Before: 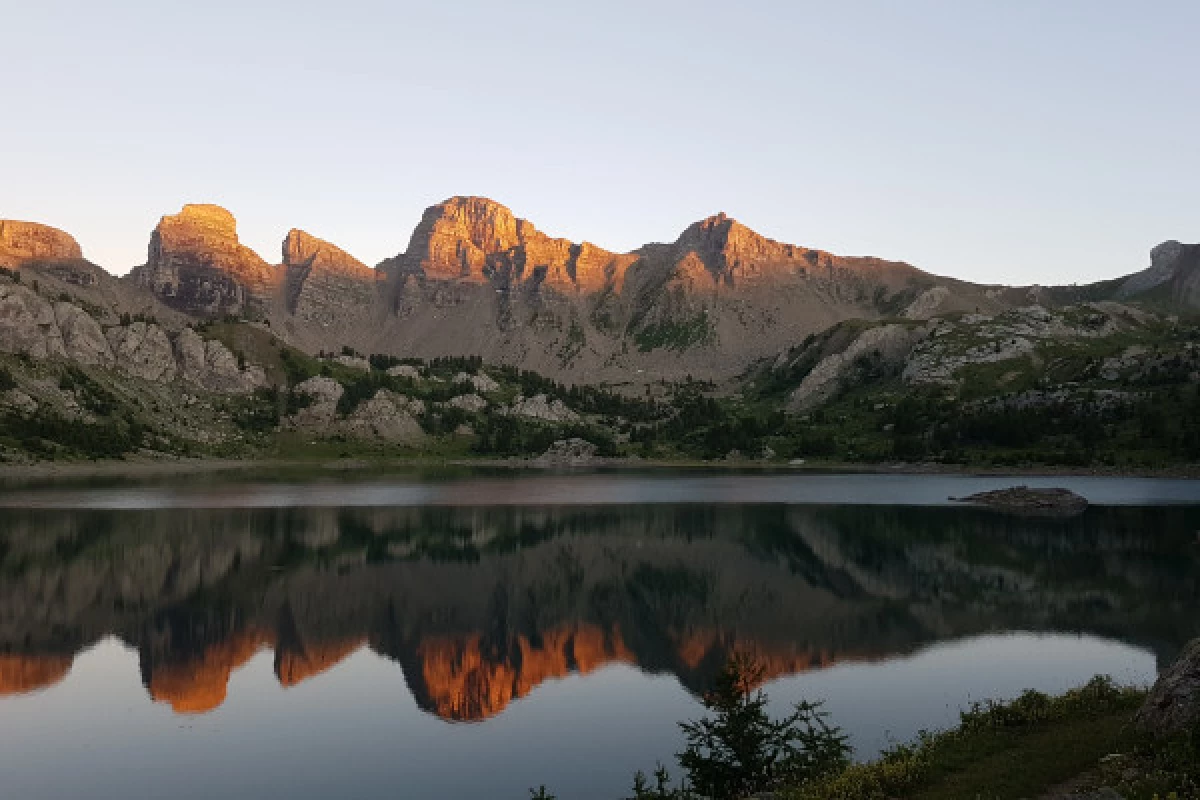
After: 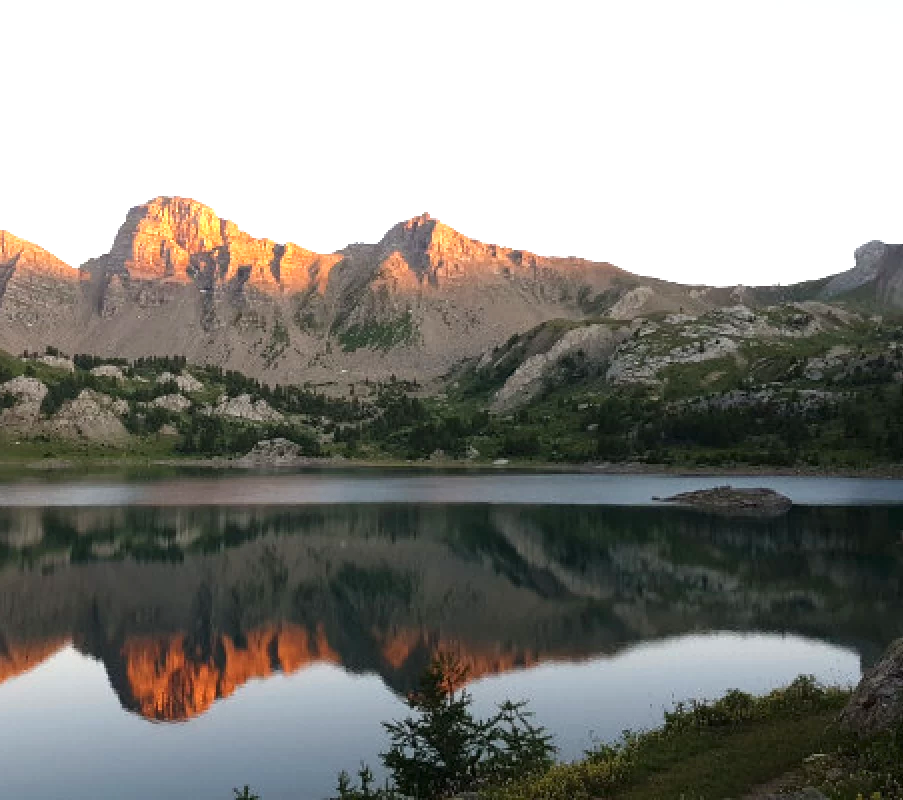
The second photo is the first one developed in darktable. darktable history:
exposure: exposure 1 EV, compensate highlight preservation false
crop and rotate: left 24.686%
